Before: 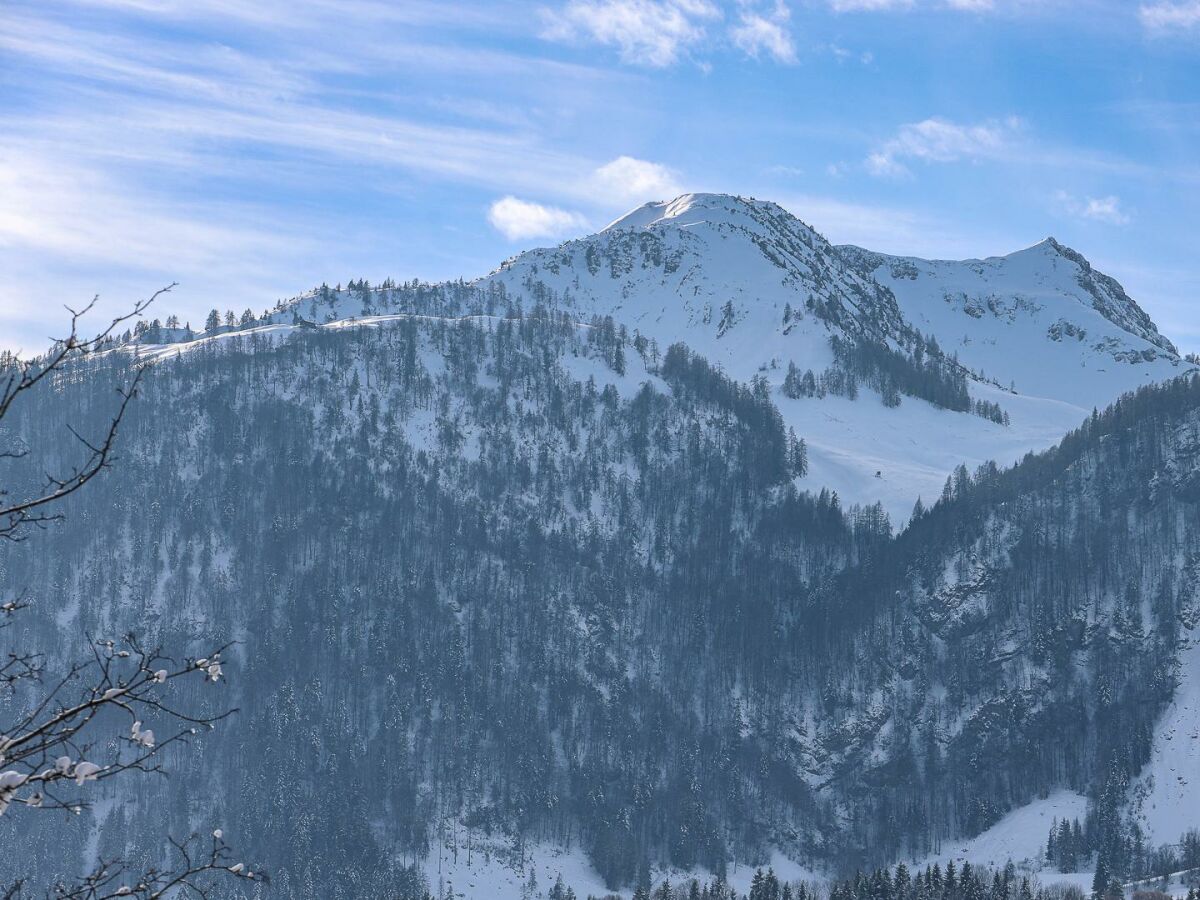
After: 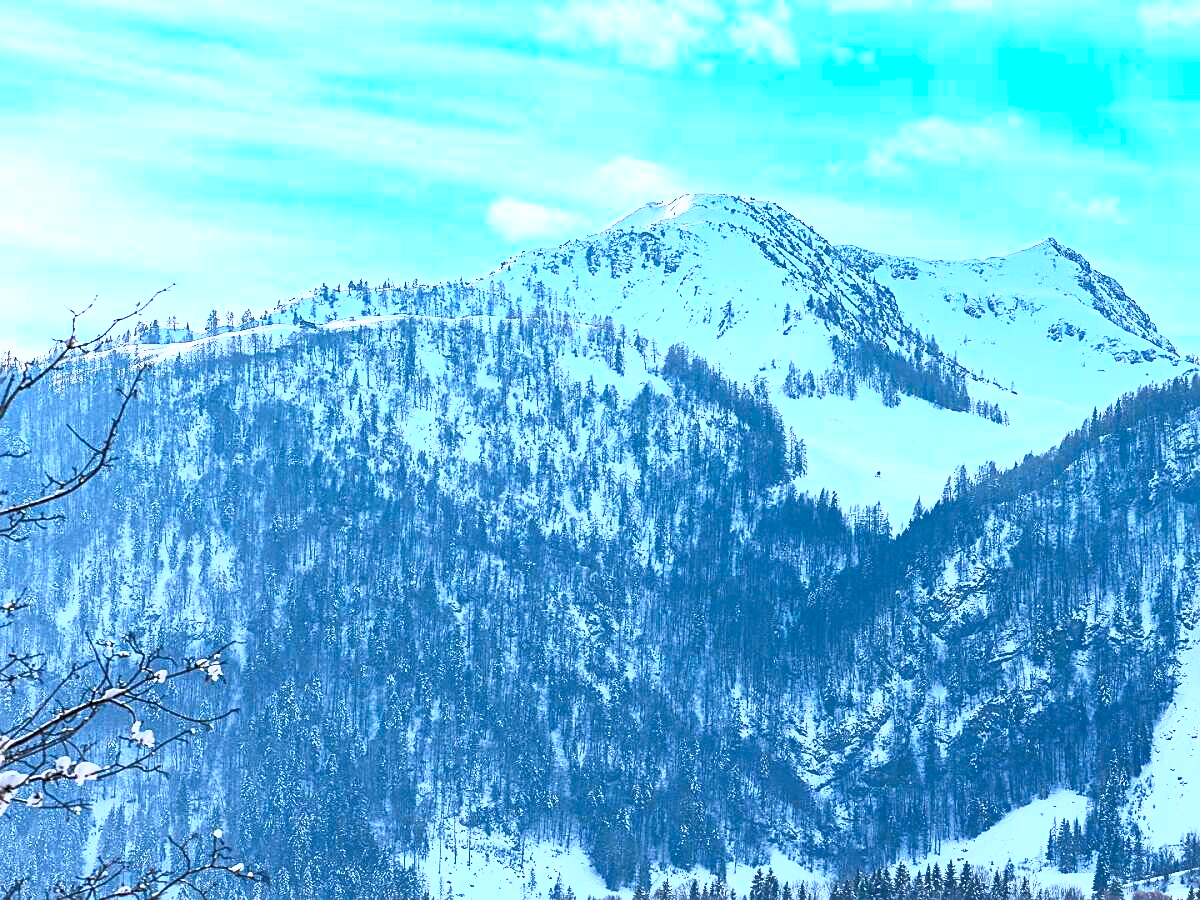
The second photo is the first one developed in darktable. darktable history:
contrast brightness saturation: contrast 1, brightness 1, saturation 1
white balance: red 0.983, blue 1.036
sharpen: on, module defaults
